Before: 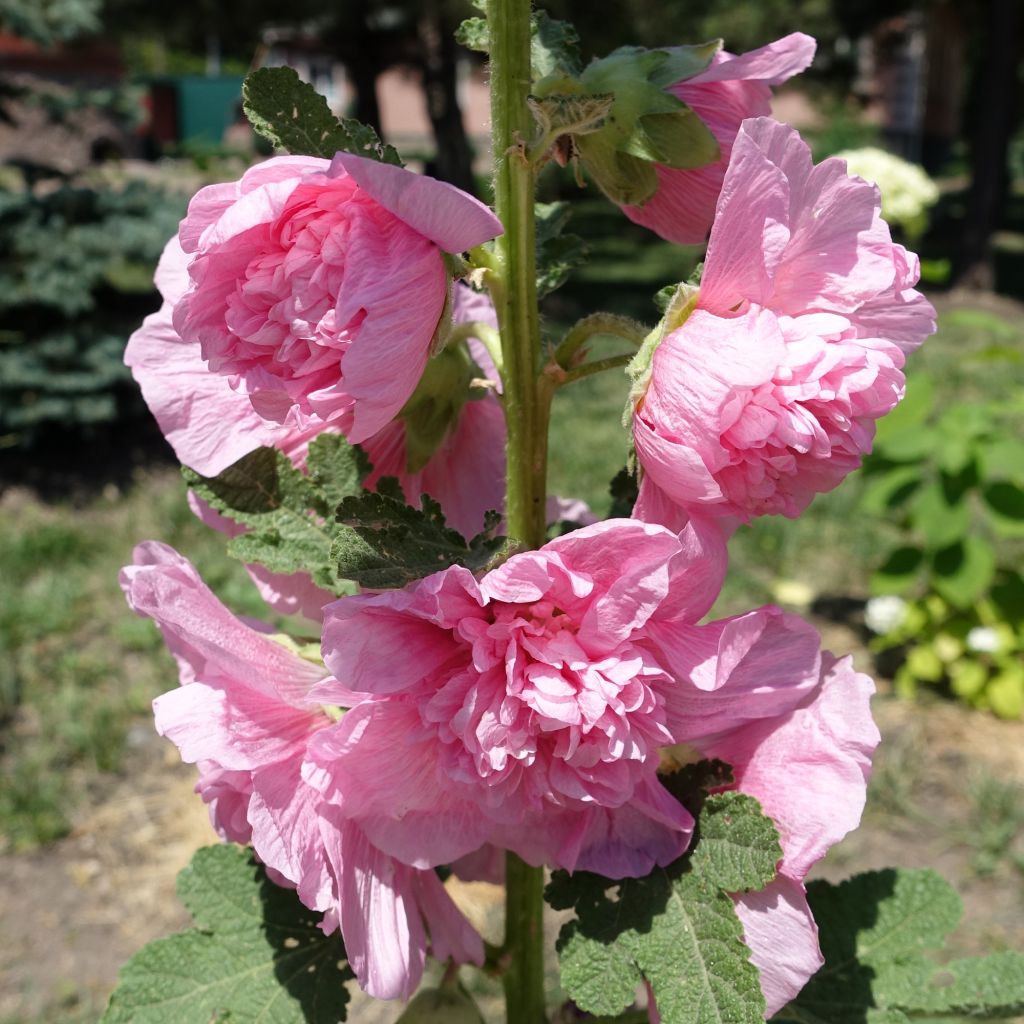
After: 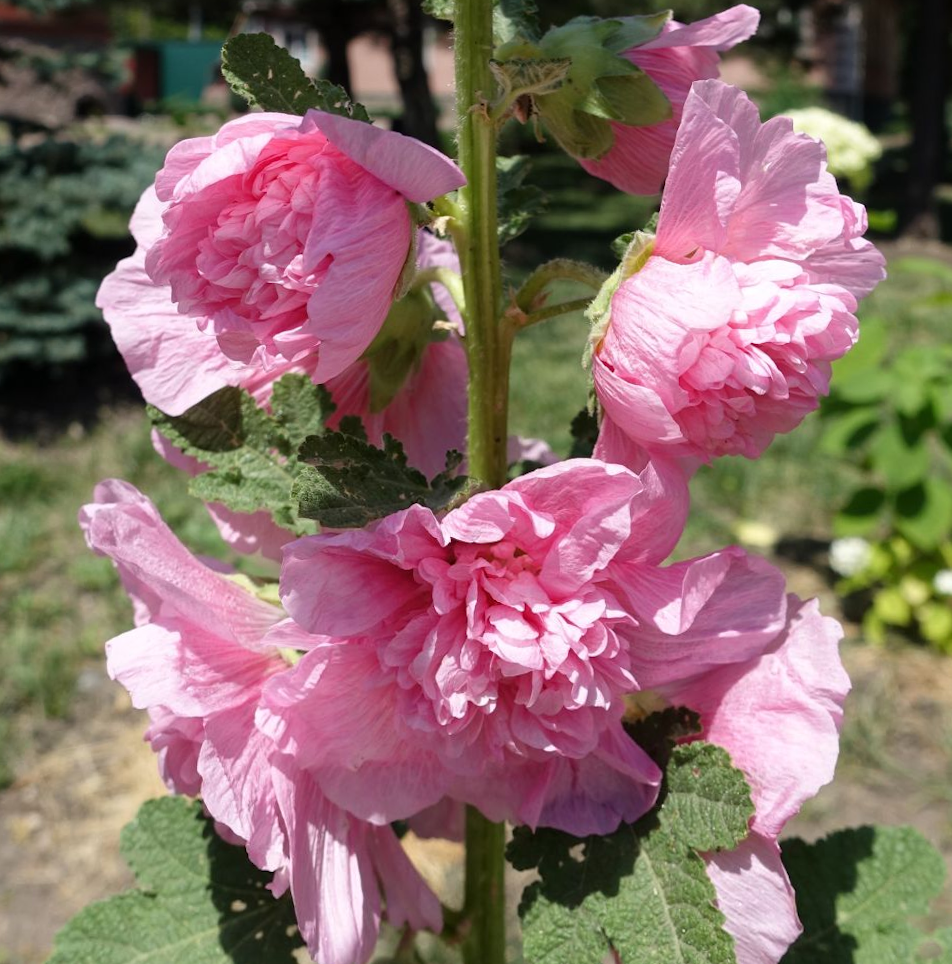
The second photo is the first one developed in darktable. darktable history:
rotate and perspective: rotation 0.215°, lens shift (vertical) -0.139, crop left 0.069, crop right 0.939, crop top 0.002, crop bottom 0.996
crop and rotate: top 2.479%, bottom 3.018%
